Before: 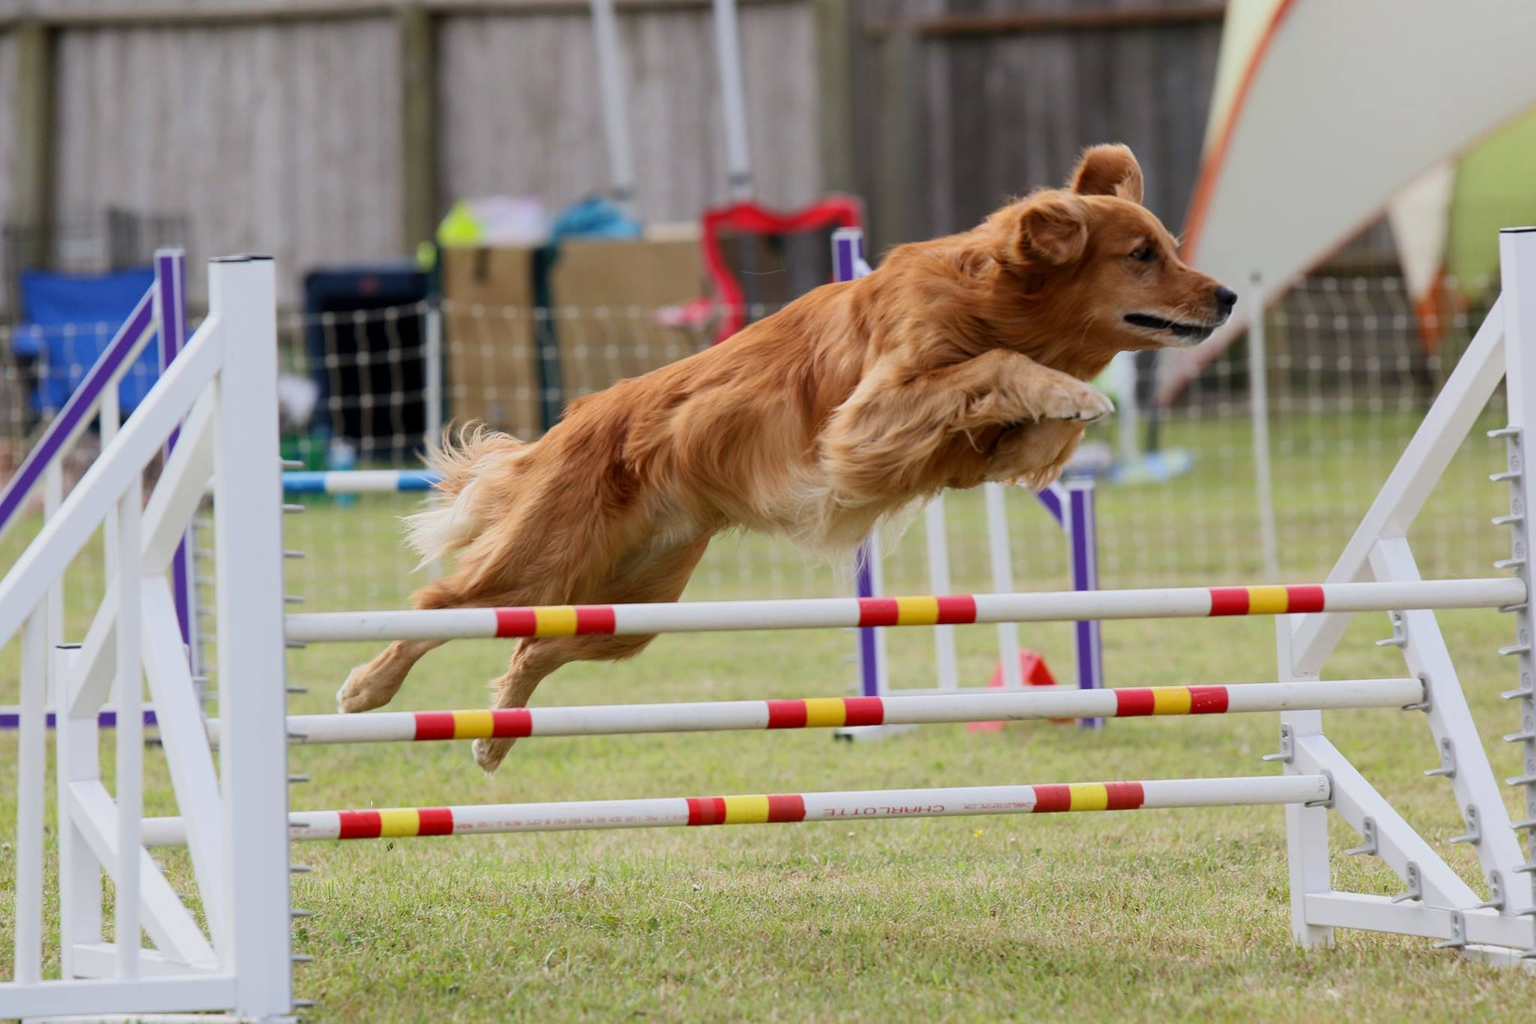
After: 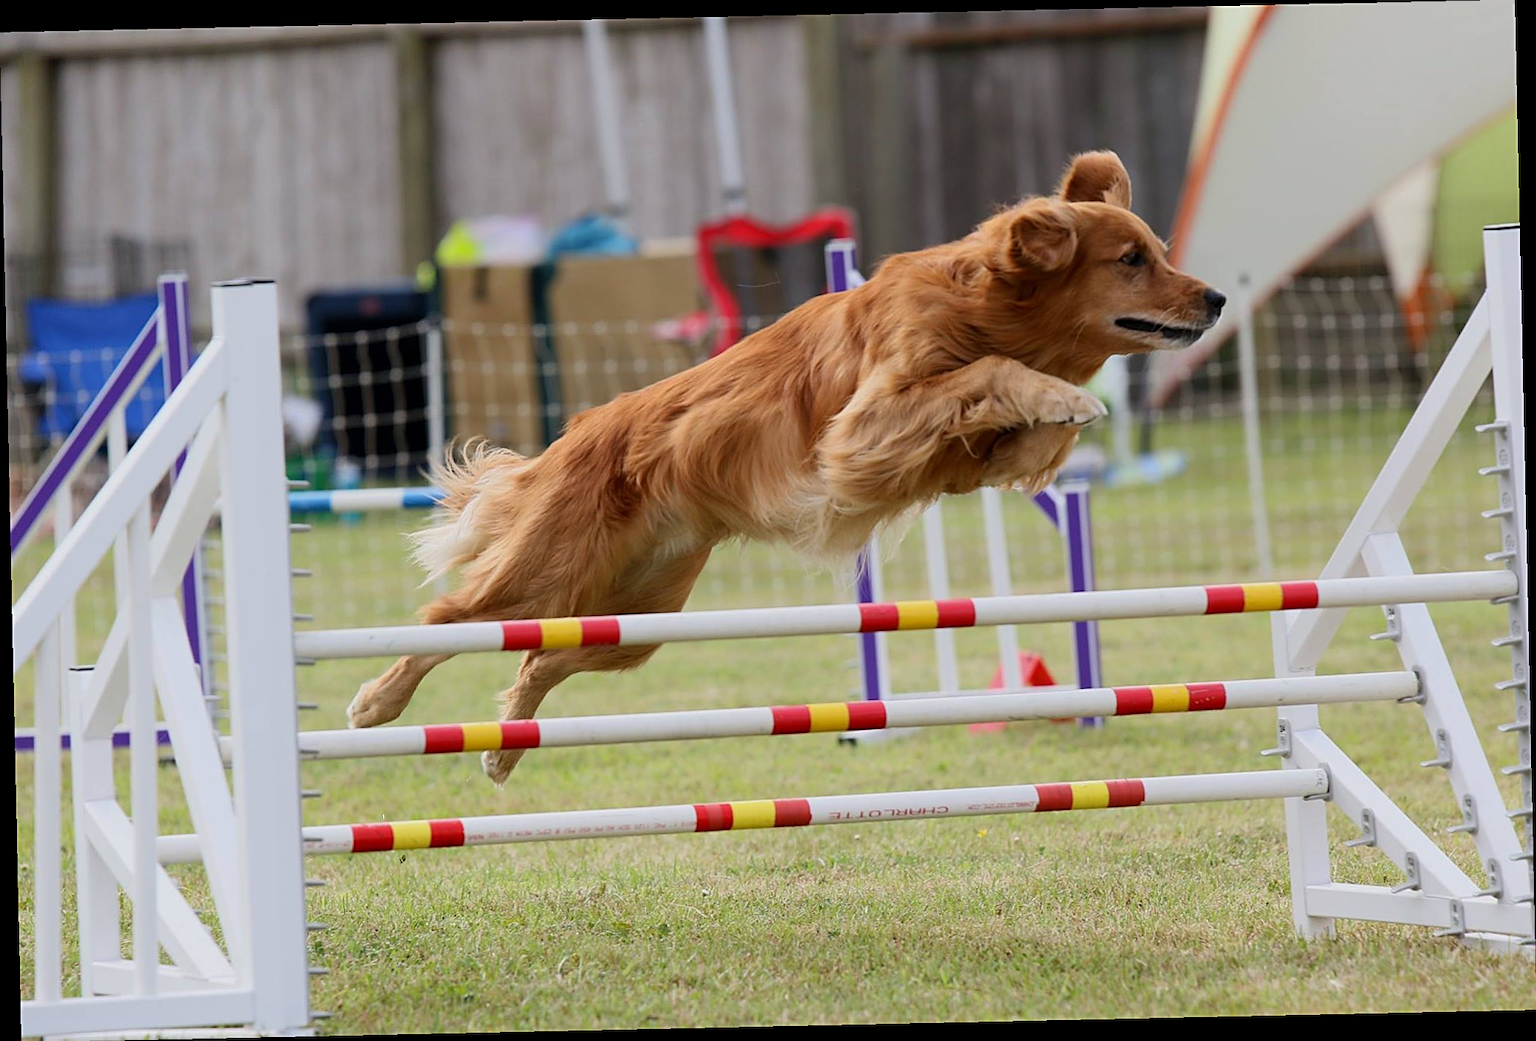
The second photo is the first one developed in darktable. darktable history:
rotate and perspective: rotation -1.24°, automatic cropping off
sharpen: on, module defaults
